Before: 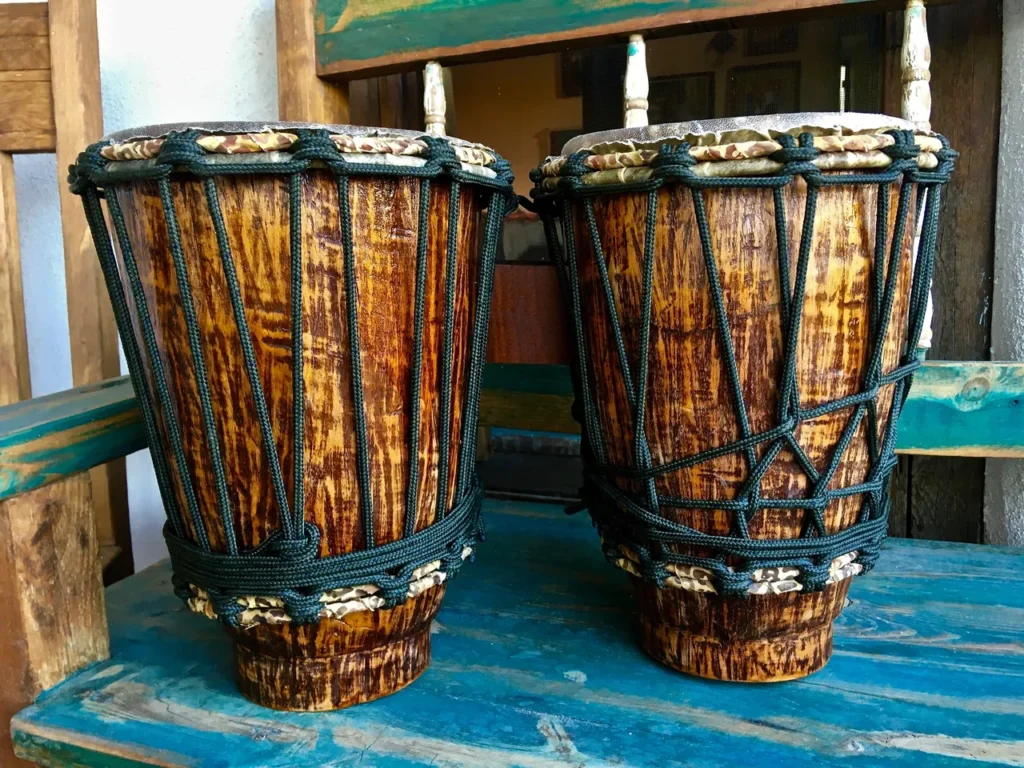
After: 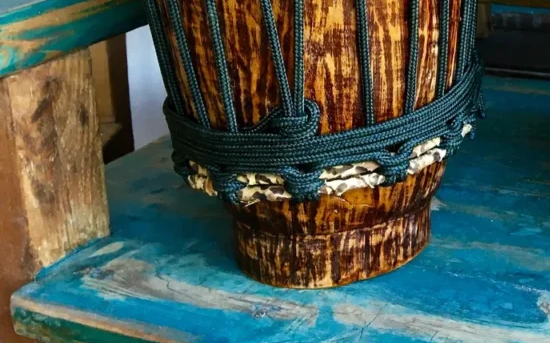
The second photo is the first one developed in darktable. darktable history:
crop and rotate: top 55.109%, right 46.26%, bottom 0.185%
